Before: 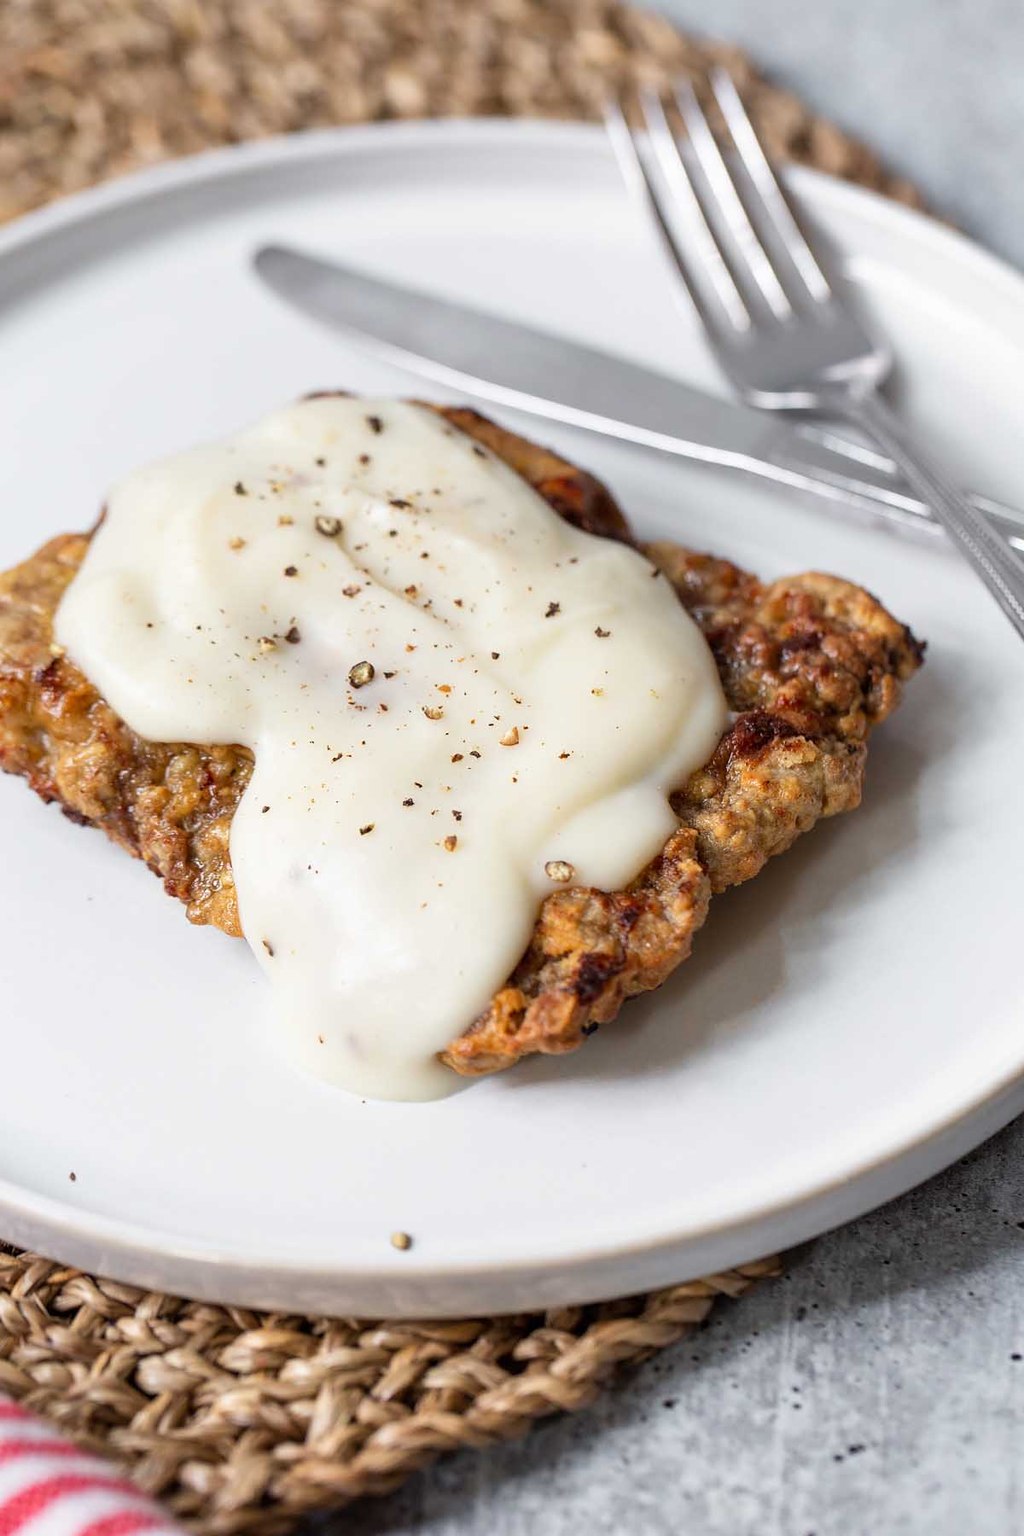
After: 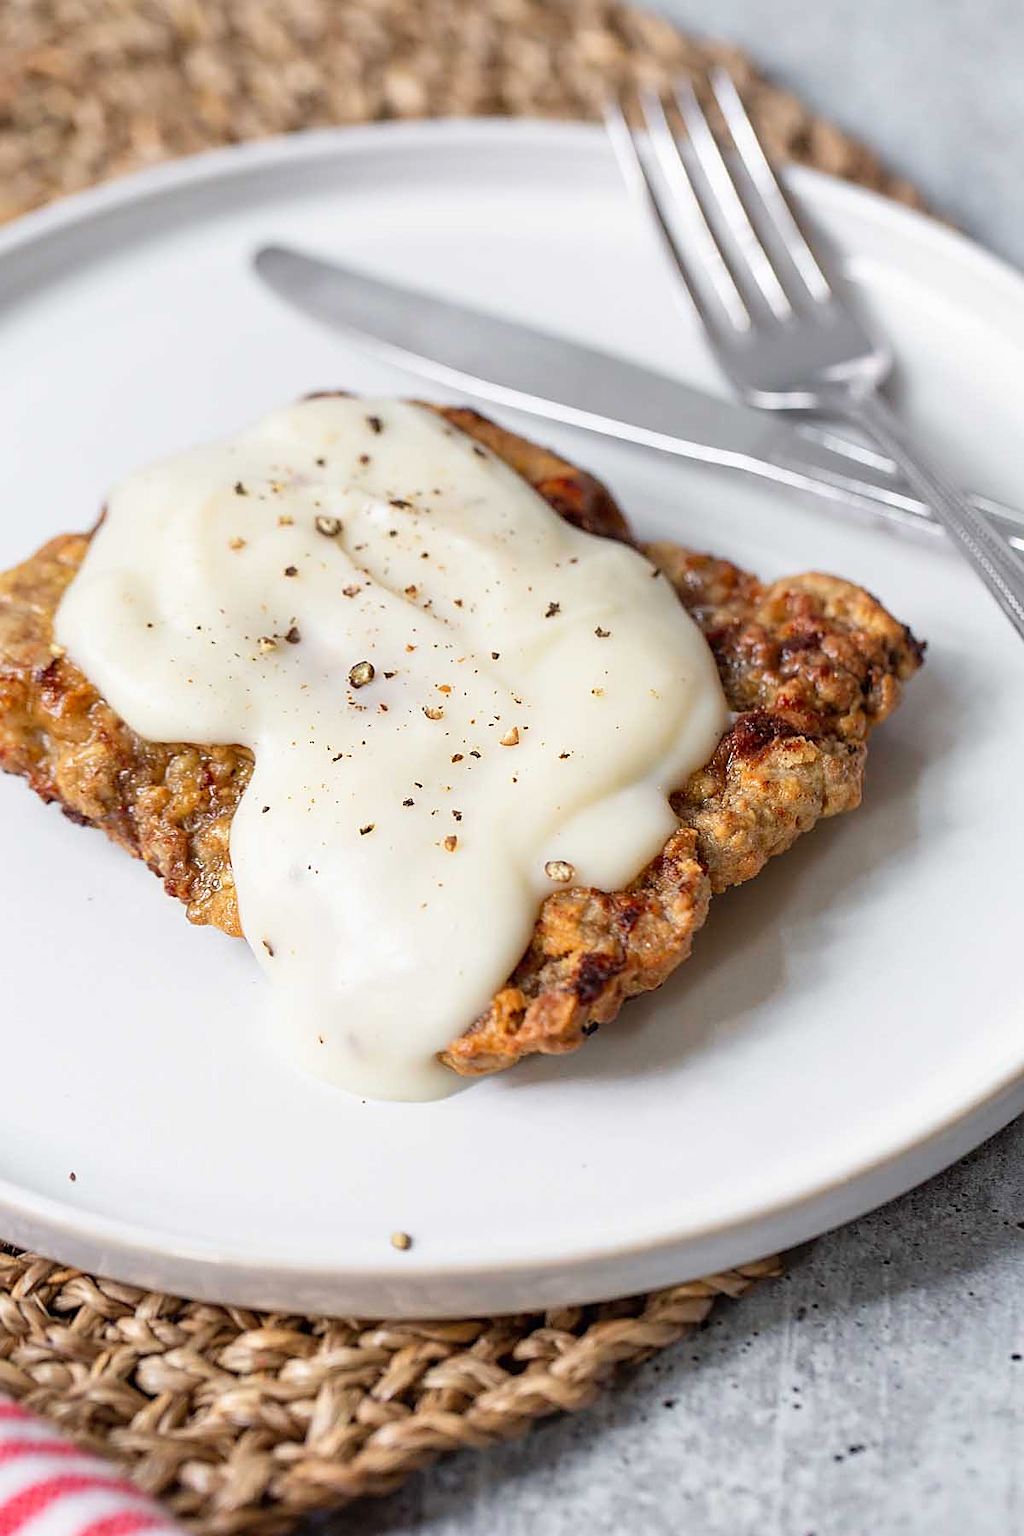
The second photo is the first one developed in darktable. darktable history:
sharpen: on, module defaults
levels: levels [0, 0.478, 1]
